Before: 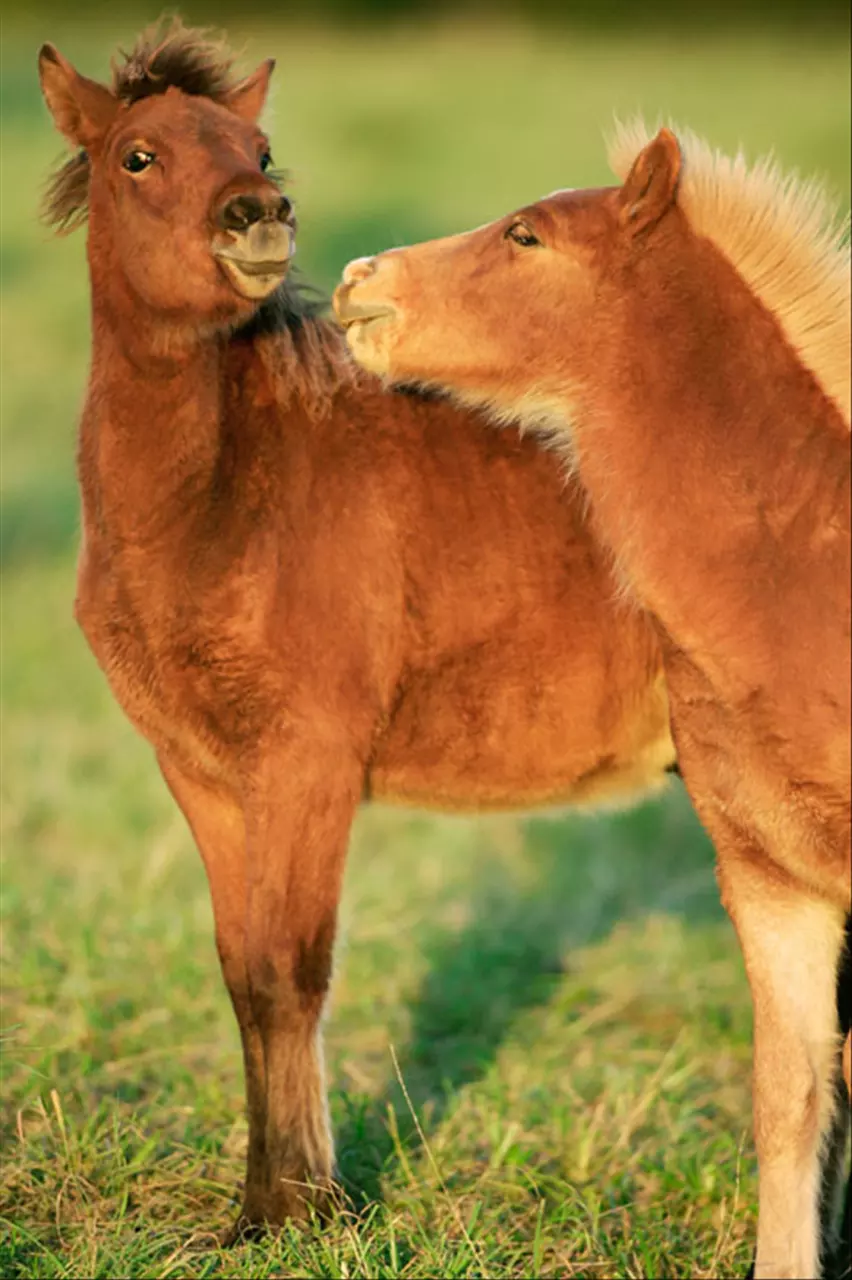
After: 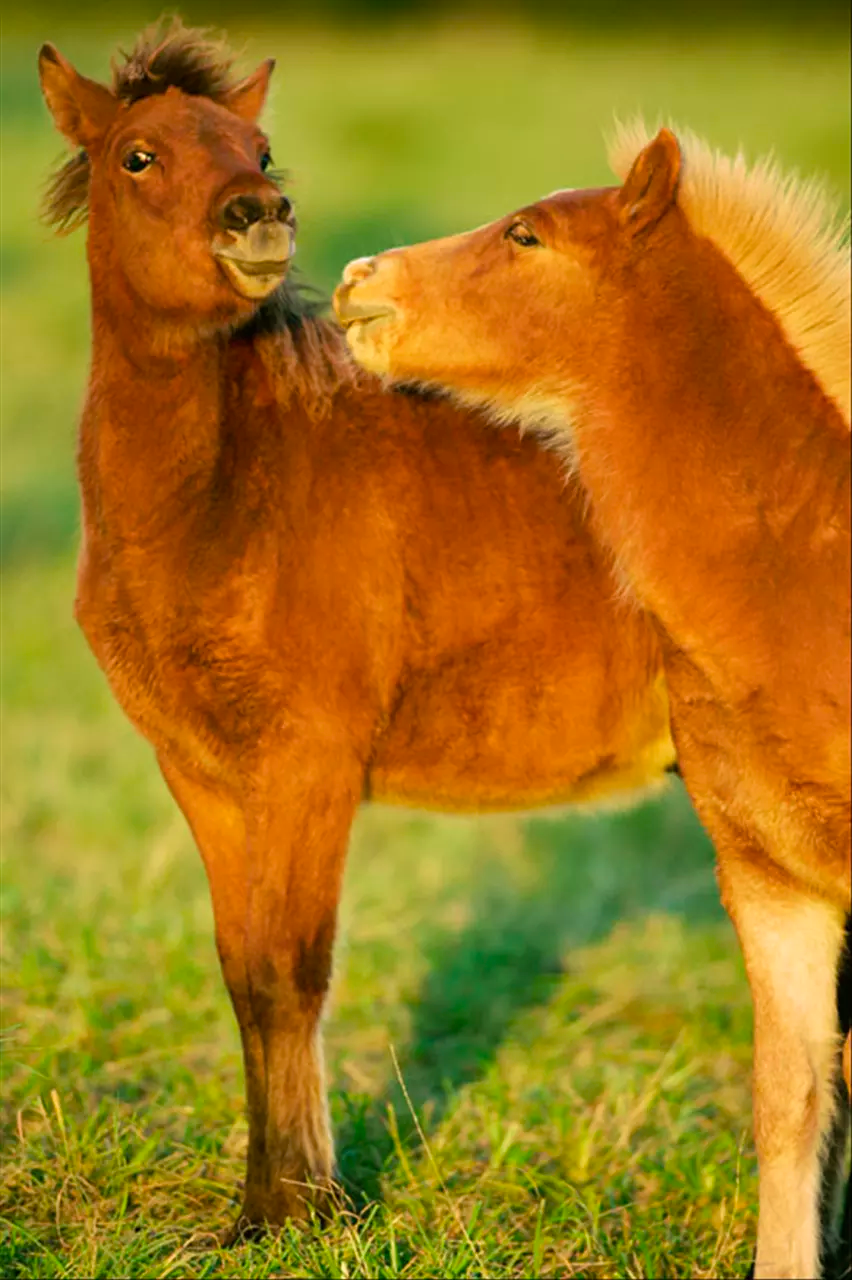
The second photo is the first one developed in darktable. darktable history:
color balance rgb: perceptual saturation grading › global saturation 25.381%
velvia: strength 26.35%
